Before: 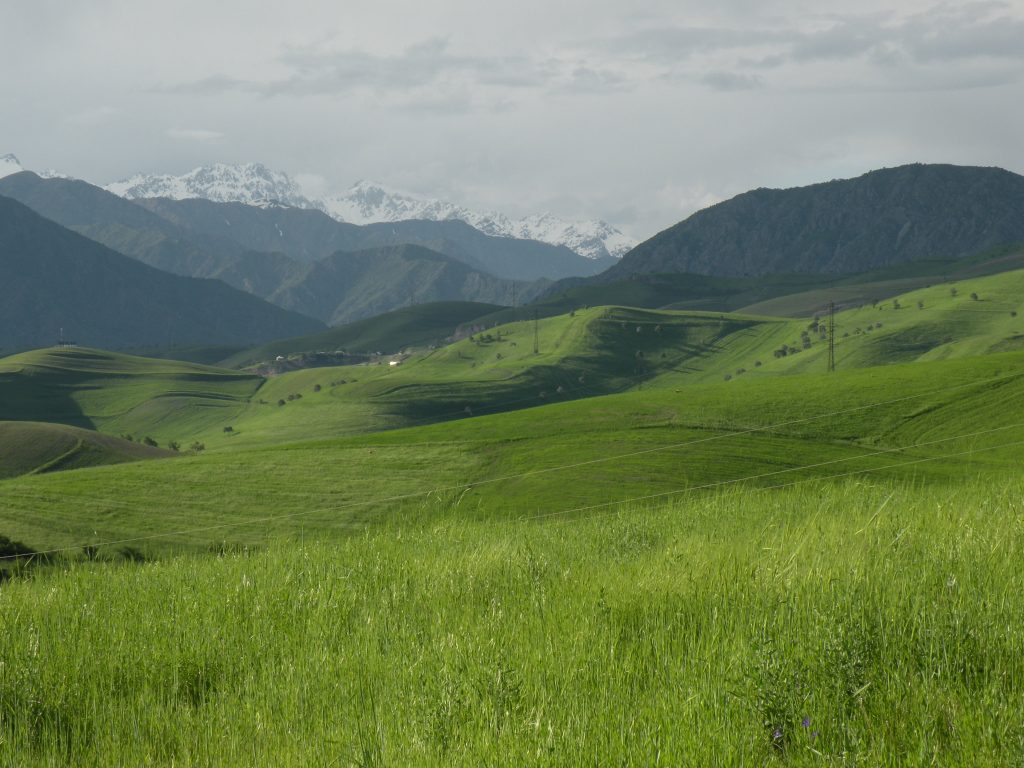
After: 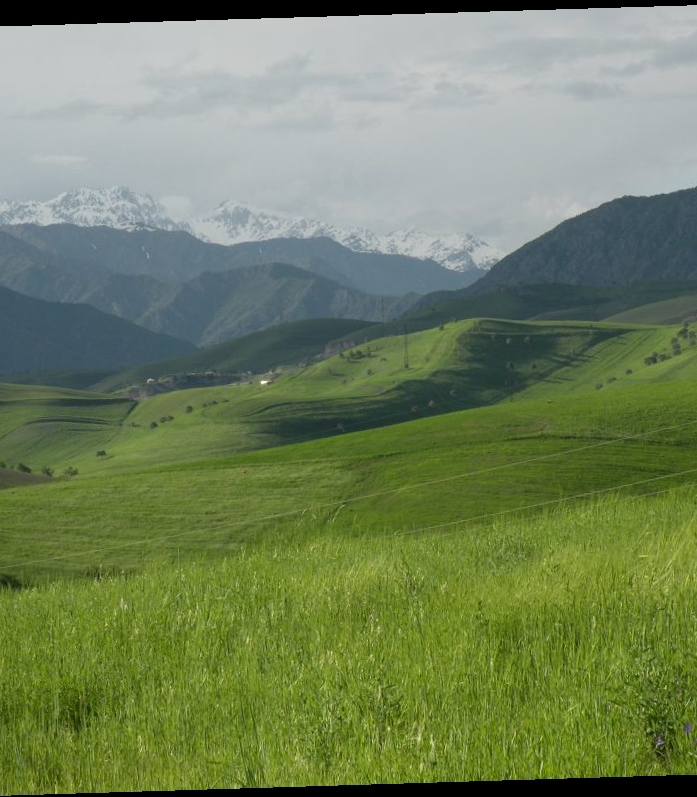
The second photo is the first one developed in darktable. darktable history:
crop and rotate: left 13.409%, right 19.924%
rotate and perspective: rotation -1.75°, automatic cropping off
